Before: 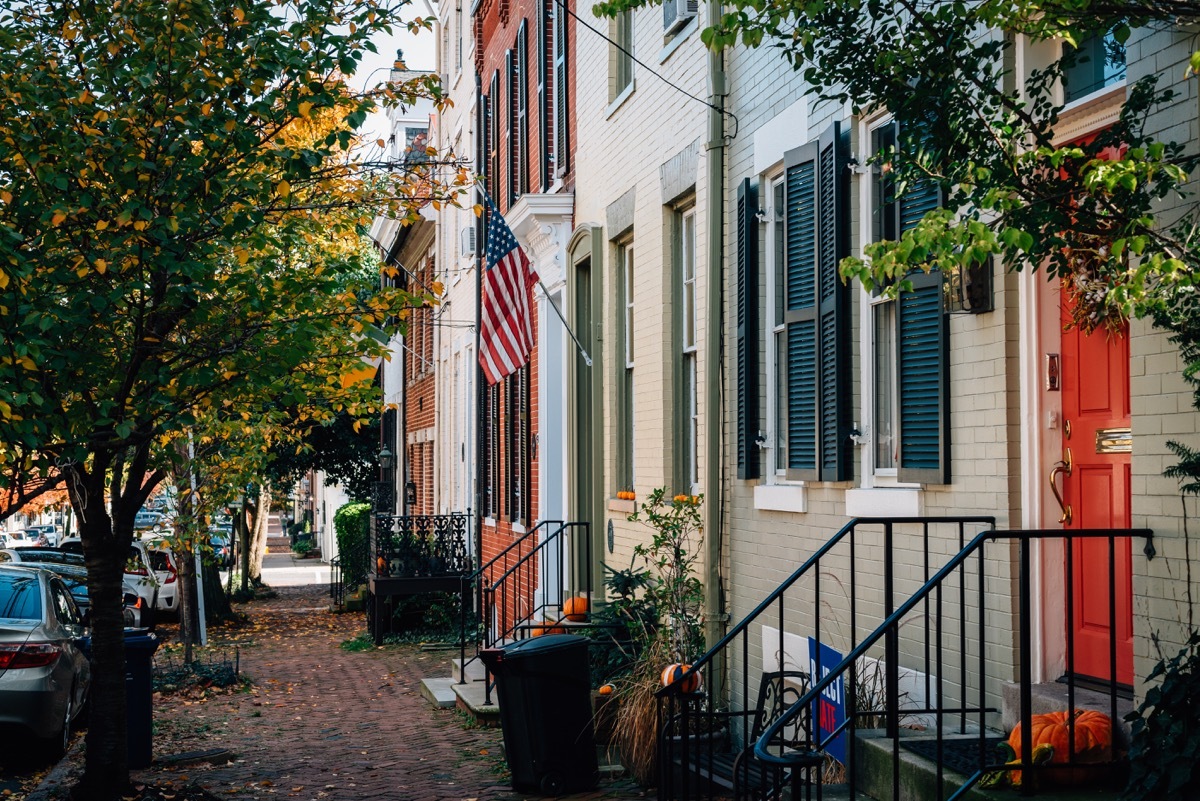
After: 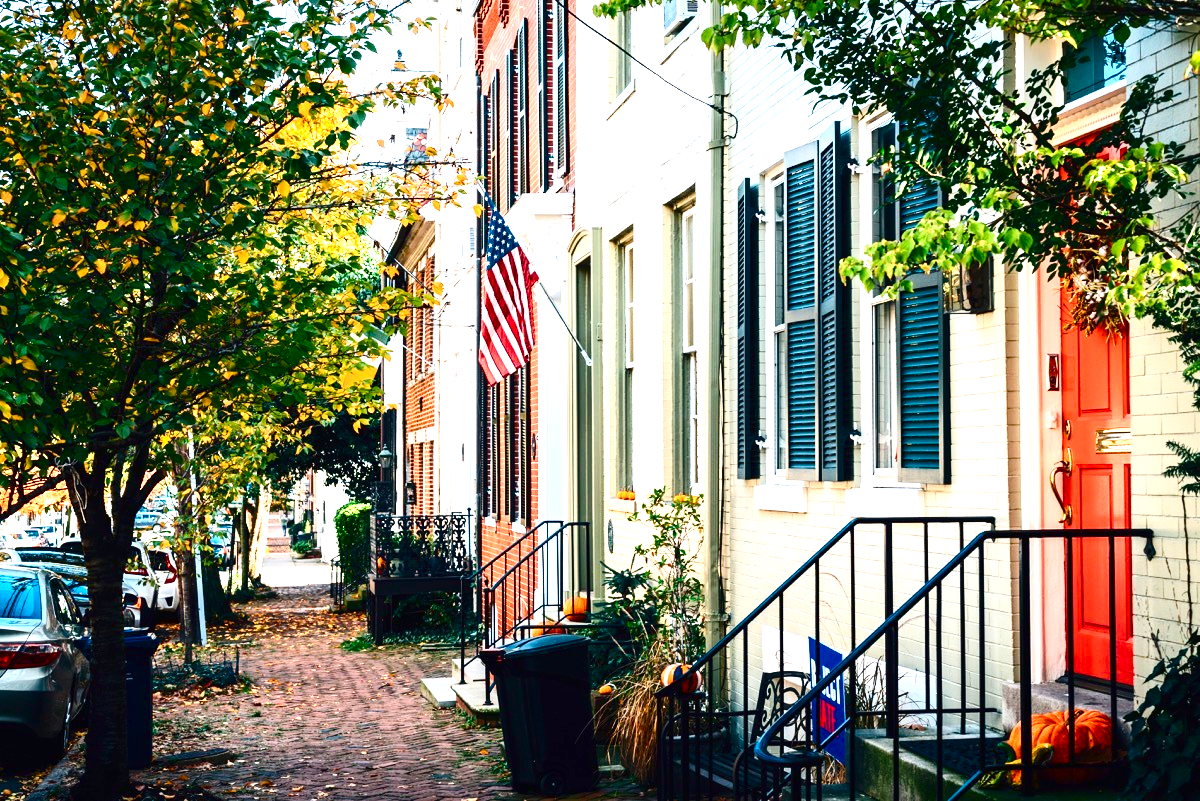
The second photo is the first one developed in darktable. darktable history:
contrast brightness saturation: contrast 0.272
color balance rgb: linear chroma grading › global chroma 1.951%, linear chroma grading › mid-tones -1.24%, perceptual saturation grading › global saturation 20%, perceptual saturation grading › highlights -24.808%, perceptual saturation grading › shadows 49.819%, perceptual brilliance grading › global brilliance 12.704%
exposure: black level correction 0, exposure 1.2 EV, compensate exposure bias true, compensate highlight preservation false
